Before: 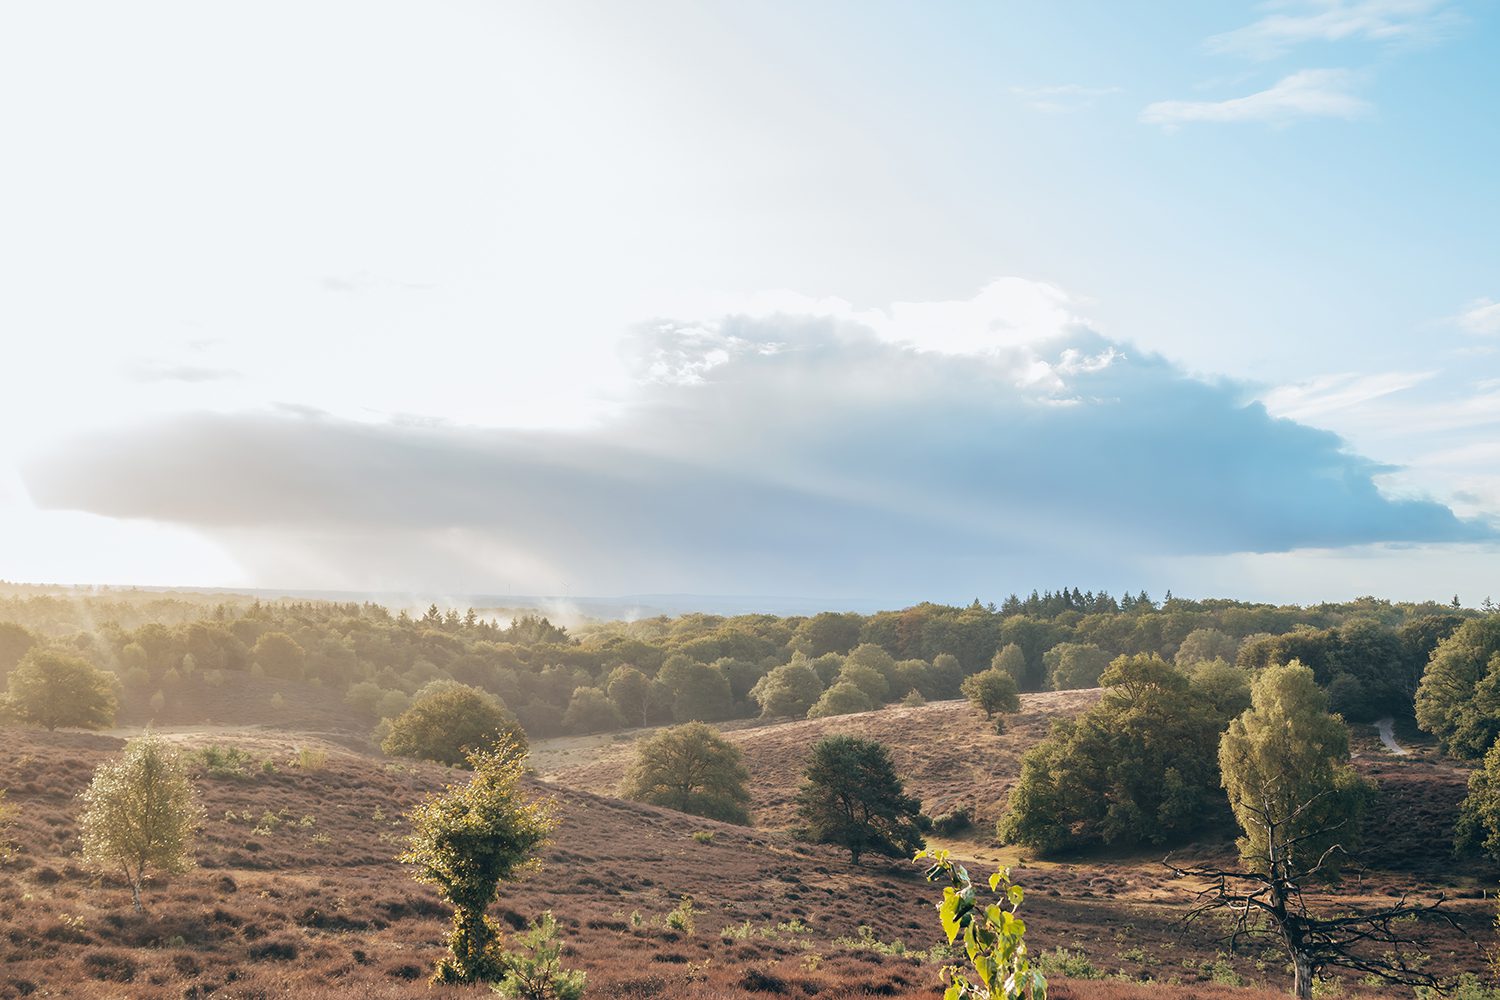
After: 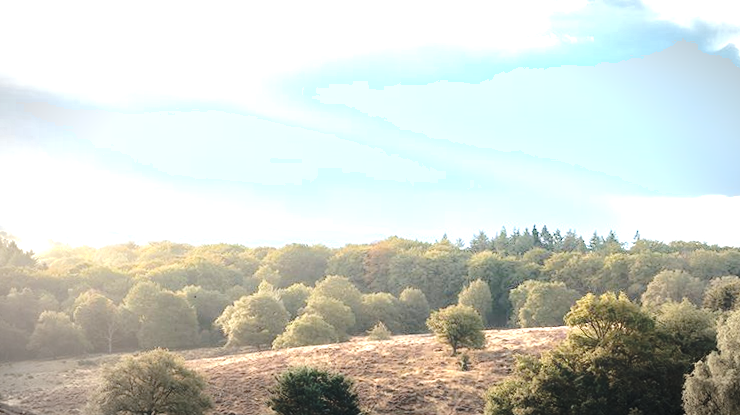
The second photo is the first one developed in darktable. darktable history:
shadows and highlights: shadows -23.08, highlights 46.15, soften with gaussian
crop: left 35.03%, top 36.625%, right 14.663%, bottom 20.057%
rotate and perspective: rotation 1.57°, crop left 0.018, crop right 0.982, crop top 0.039, crop bottom 0.961
tone equalizer: -8 EV -0.001 EV, -7 EV 0.001 EV, -6 EV -0.002 EV, -5 EV -0.003 EV, -4 EV -0.062 EV, -3 EV -0.222 EV, -2 EV -0.267 EV, -1 EV 0.105 EV, +0 EV 0.303 EV
base curve: curves: ch0 [(0, 0) (0.073, 0.04) (0.157, 0.139) (0.492, 0.492) (0.758, 0.758) (1, 1)], preserve colors none
vignetting: automatic ratio true
exposure: exposure 0.74 EV, compensate highlight preservation false
